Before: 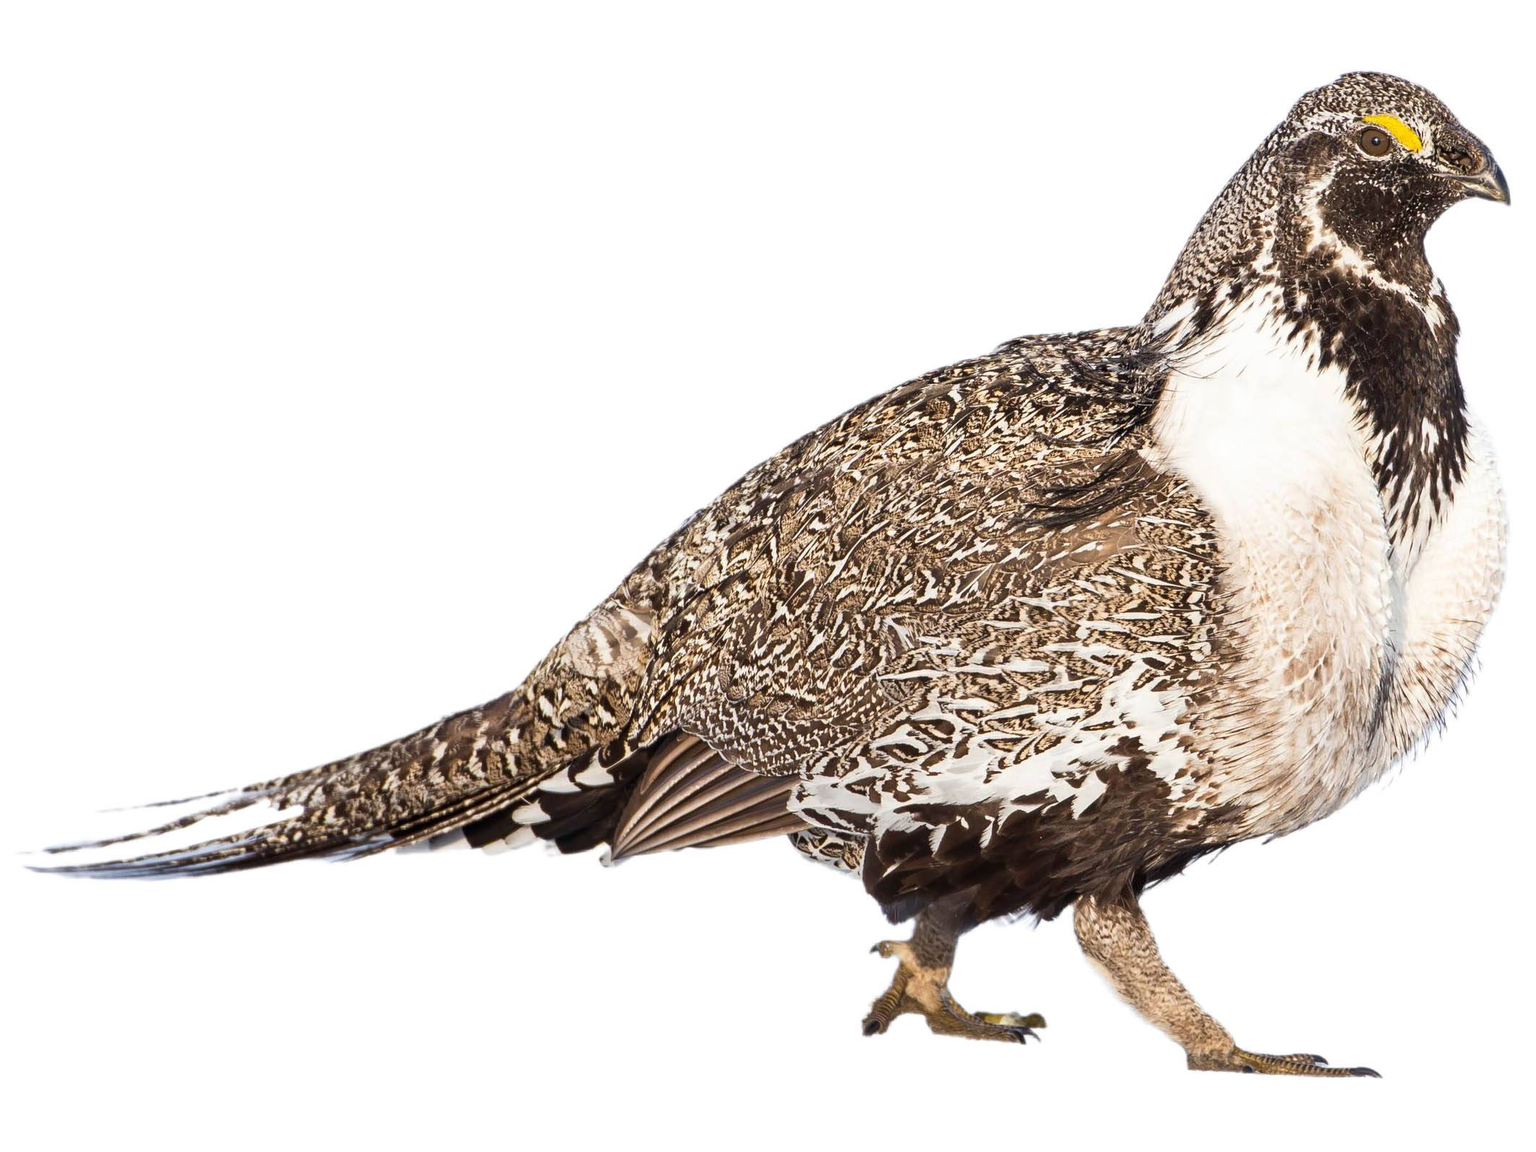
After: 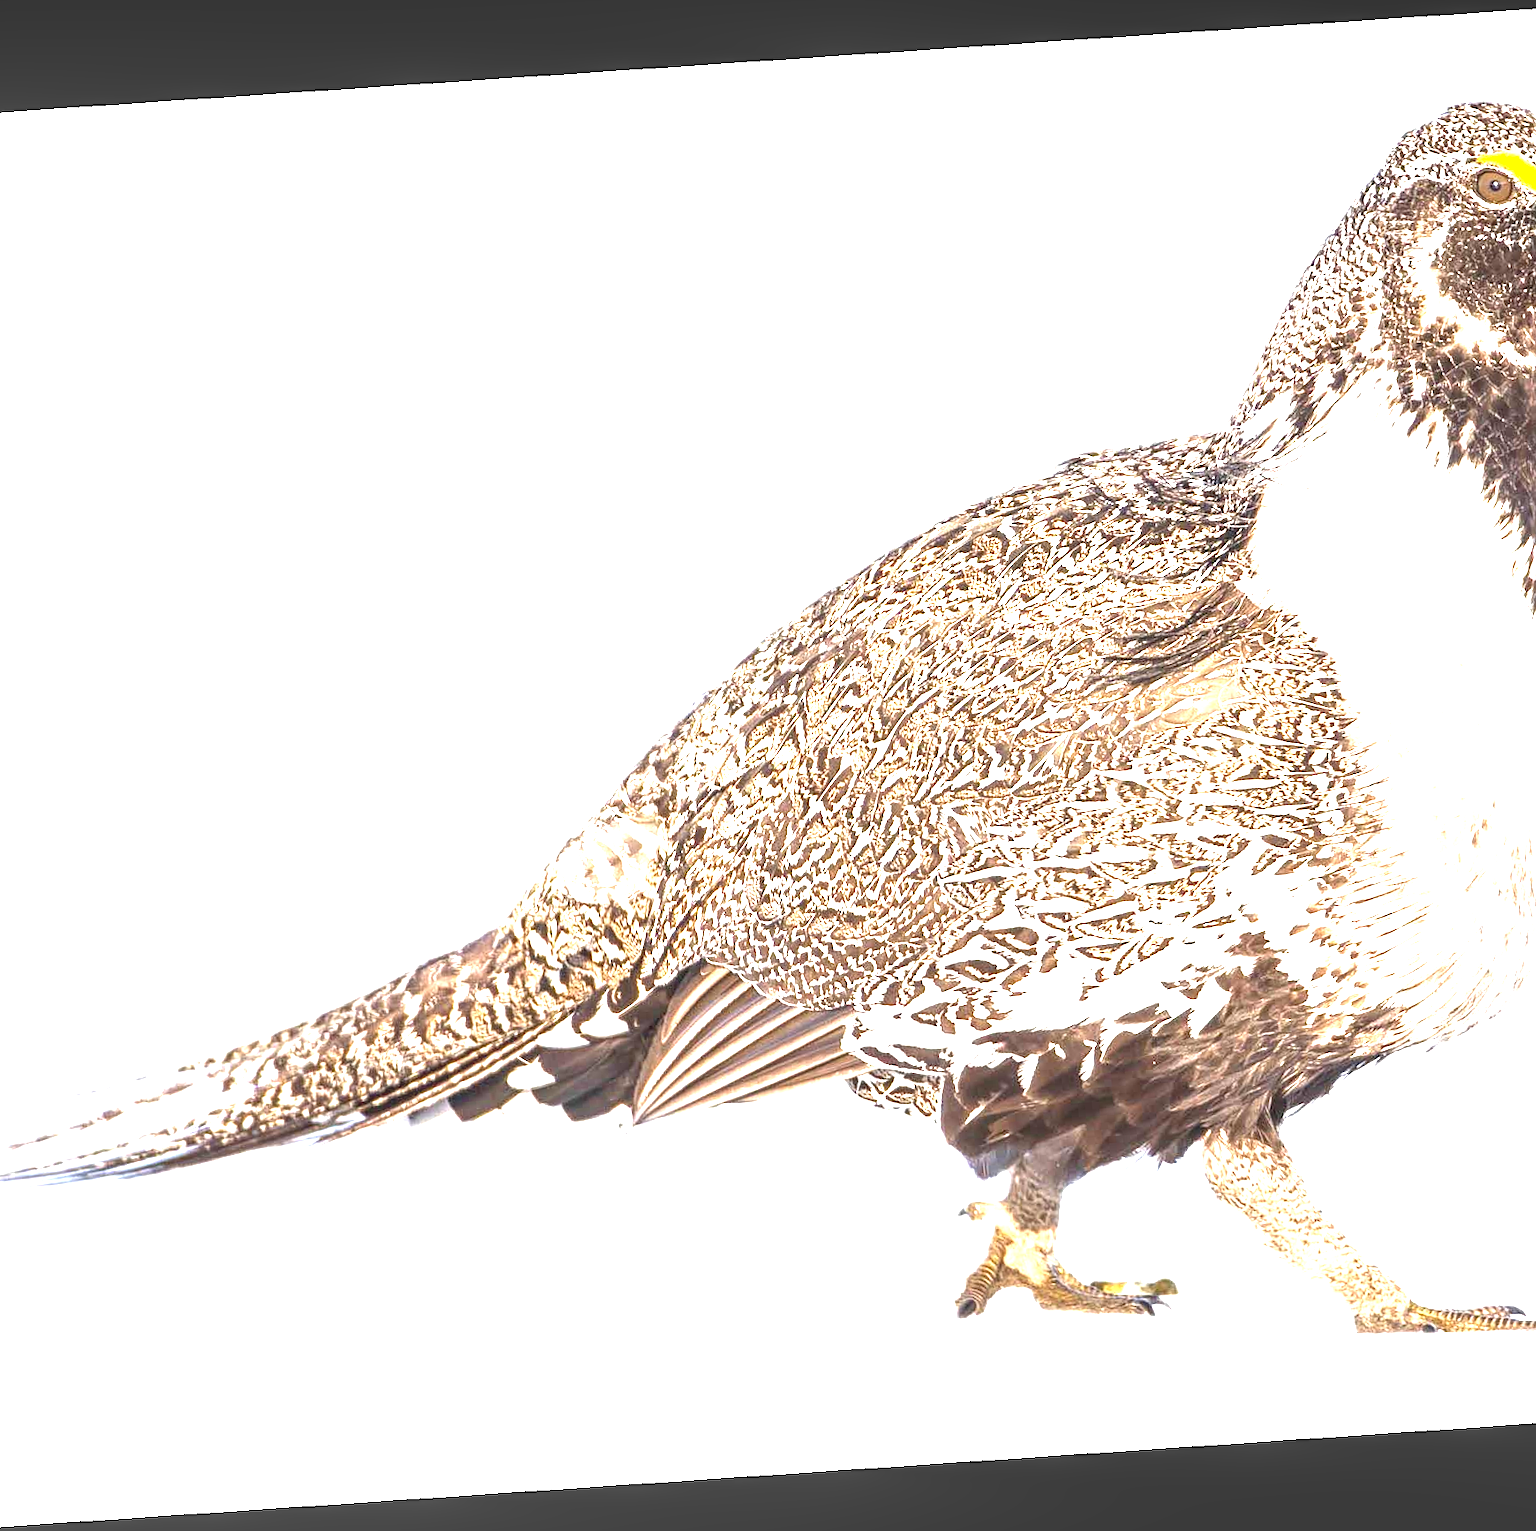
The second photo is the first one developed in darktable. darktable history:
local contrast: on, module defaults
crop: left 9.88%, right 12.664%
rotate and perspective: rotation -4.2°, shear 0.006, automatic cropping off
sharpen: amount 0.2
exposure: exposure 2 EV, compensate highlight preservation false
